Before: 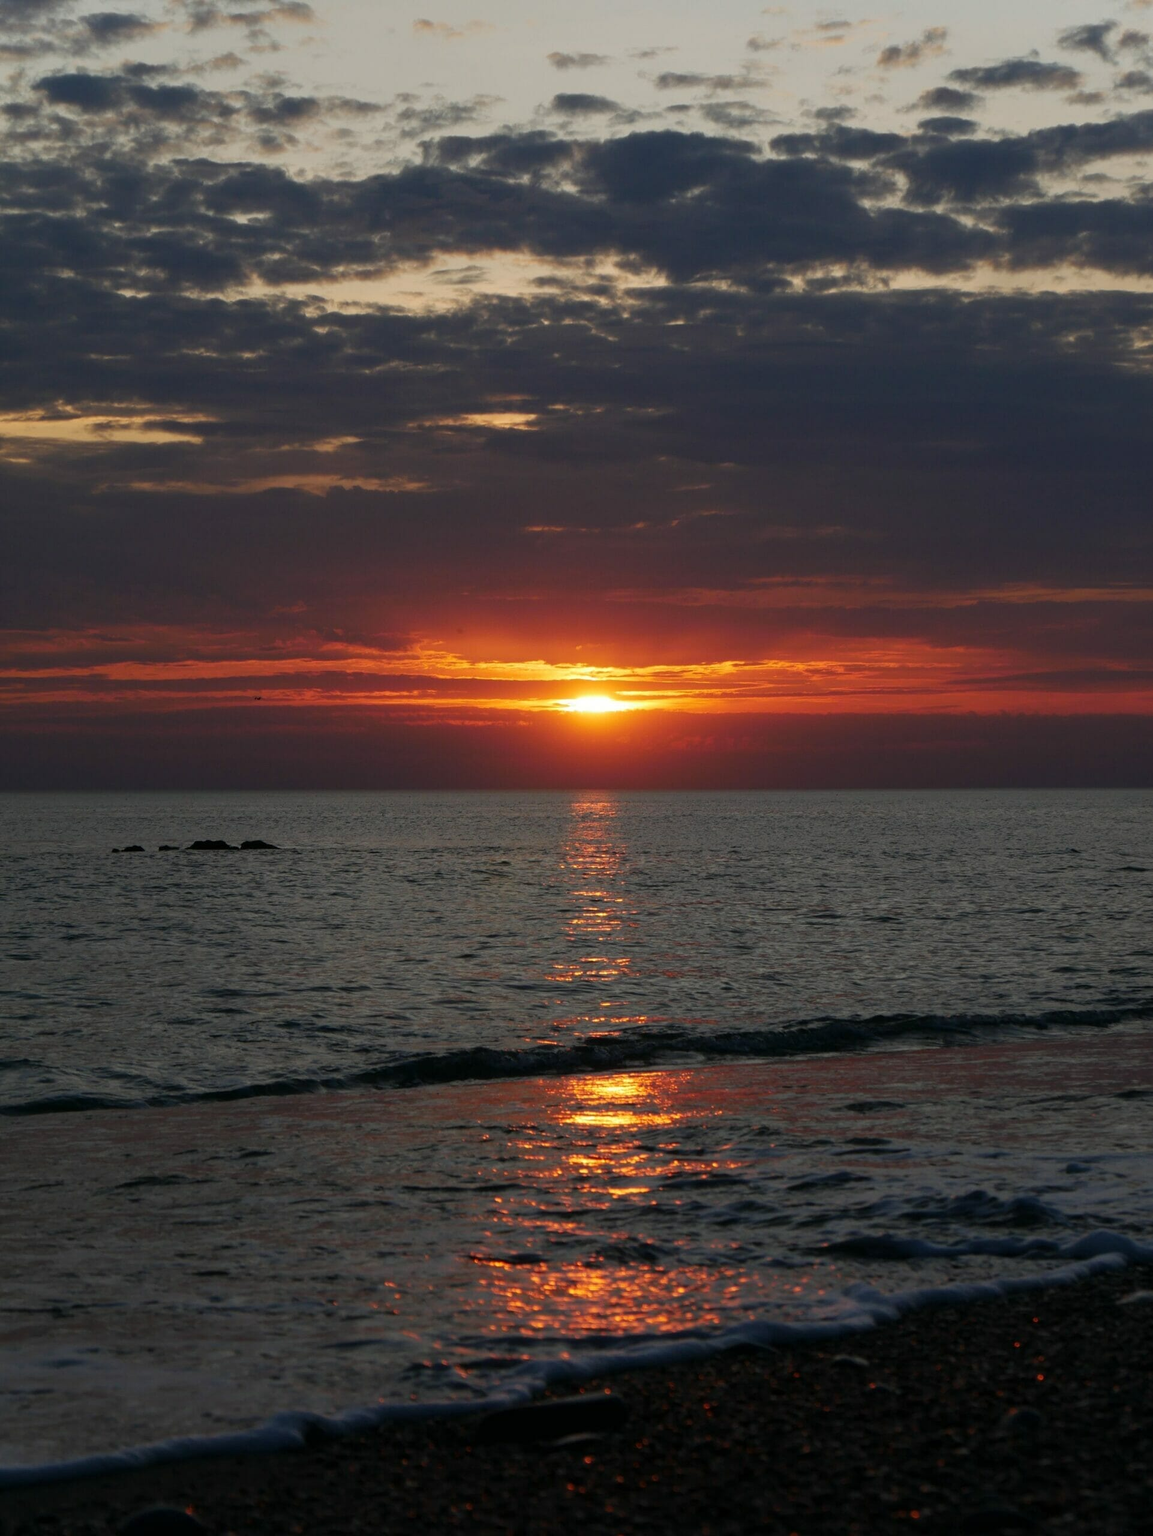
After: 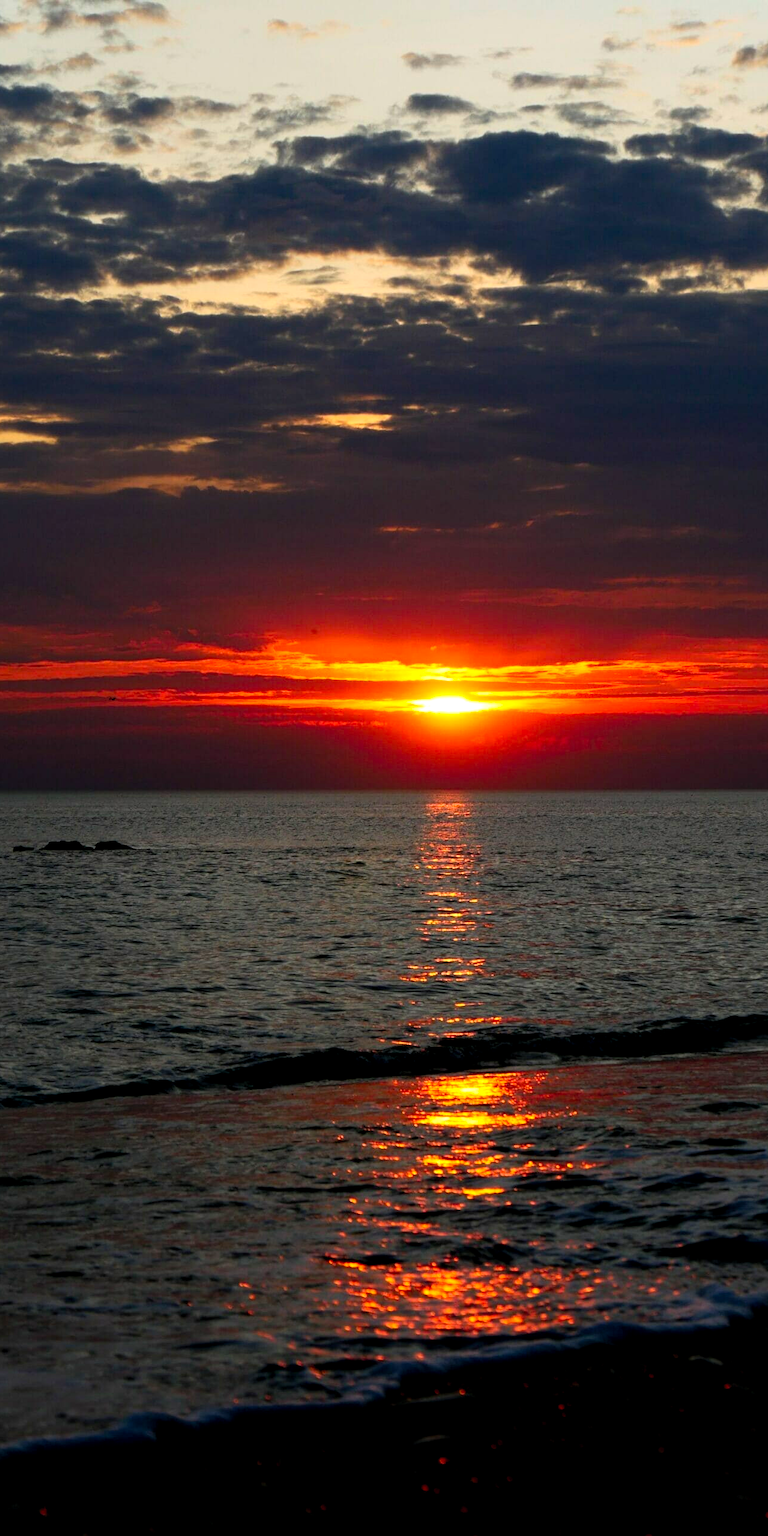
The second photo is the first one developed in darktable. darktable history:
contrast brightness saturation: contrast 0.2, brightness 0.16, saturation 0.22
color balance: lift [0.991, 1, 1, 1], gamma [0.996, 1, 1, 1], input saturation 98.52%, contrast 20.34%, output saturation 103.72%
crop and rotate: left 12.648%, right 20.685%
